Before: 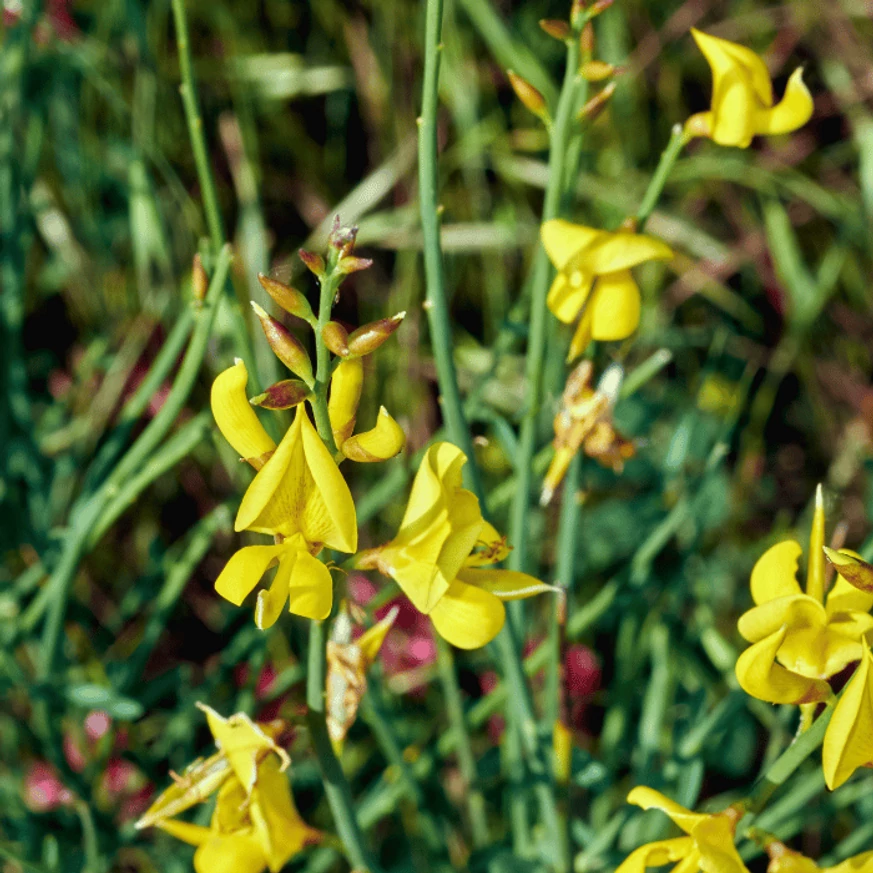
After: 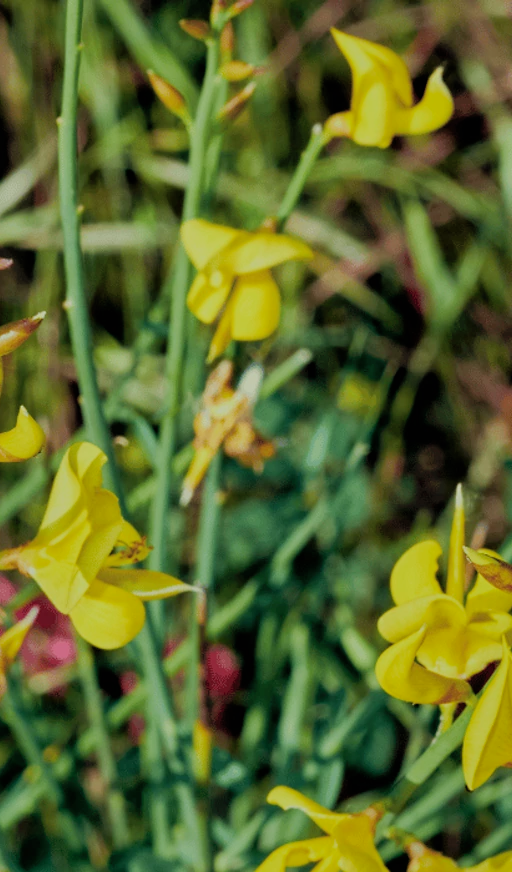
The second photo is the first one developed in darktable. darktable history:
sharpen: radius 5.313, amount 0.316, threshold 26.856
color correction: highlights b* -0.033
crop: left 41.256%
filmic rgb: black relative exposure -7.65 EV, white relative exposure 4.56 EV, hardness 3.61
shadows and highlights: on, module defaults
